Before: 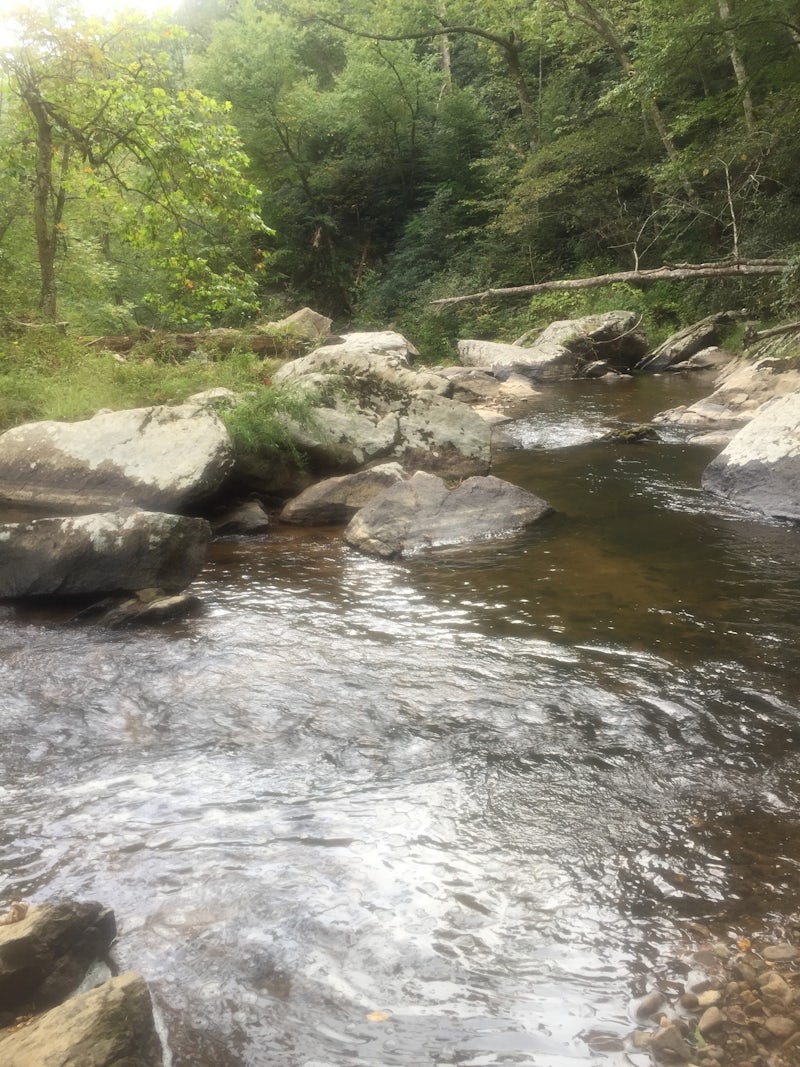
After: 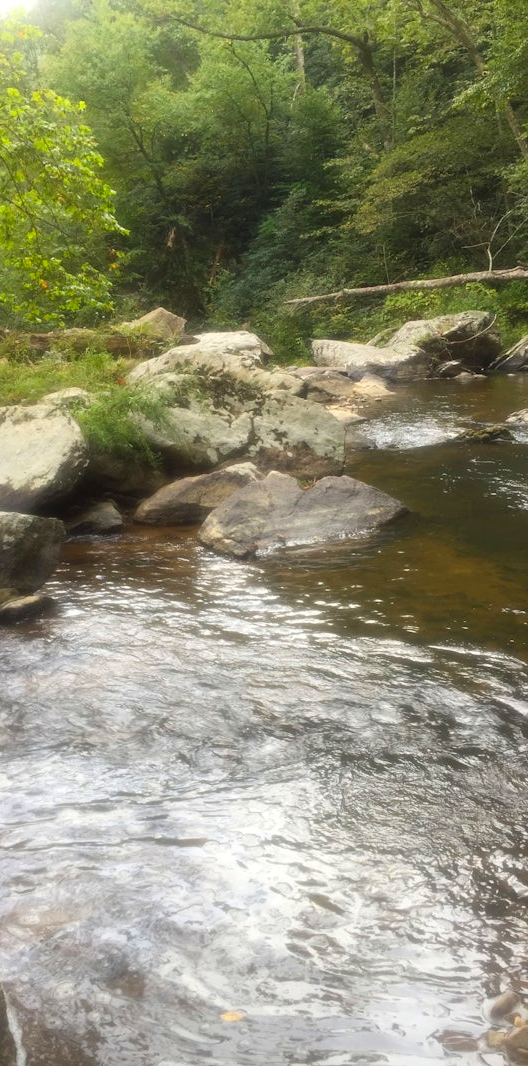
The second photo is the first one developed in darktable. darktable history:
color balance rgb: perceptual saturation grading › global saturation 20%, global vibrance 20%
crop and rotate: left 18.442%, right 15.508%
